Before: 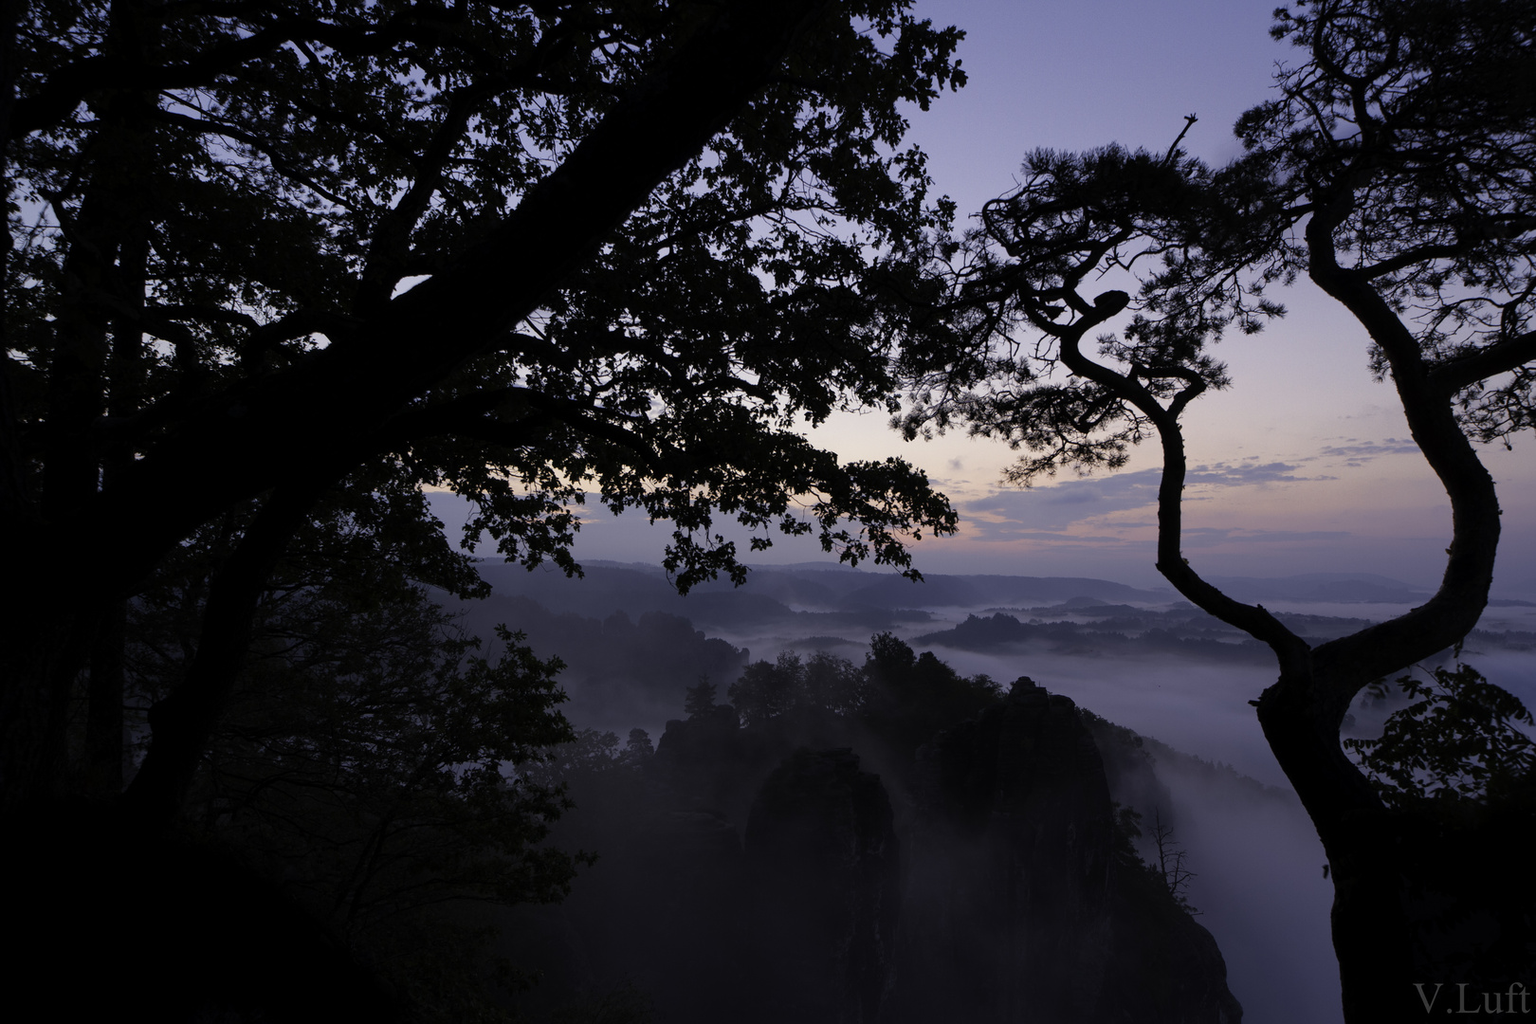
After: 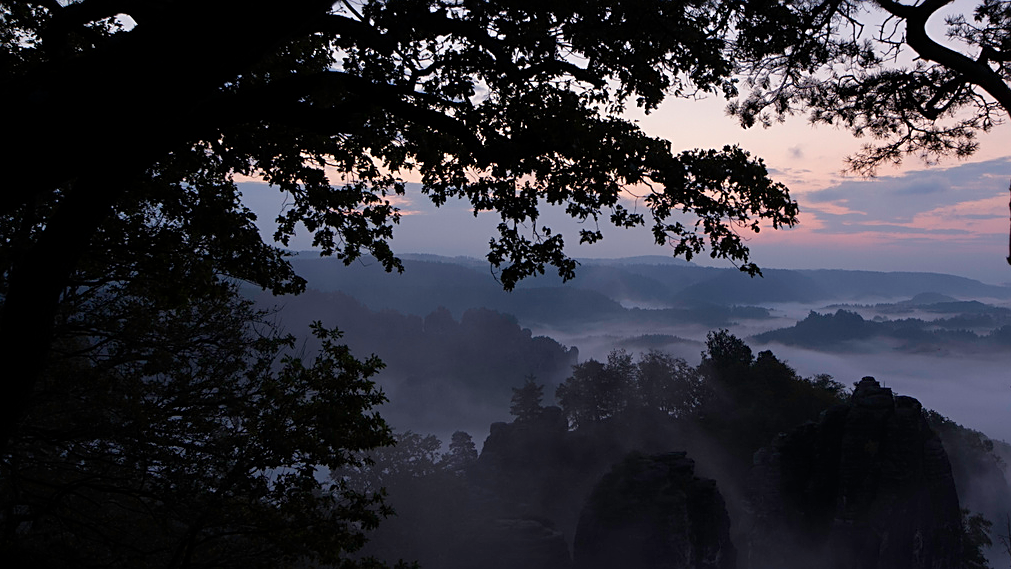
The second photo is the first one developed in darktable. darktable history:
crop: left 13.139%, top 31.226%, right 24.418%, bottom 16.028%
sharpen: on, module defaults
